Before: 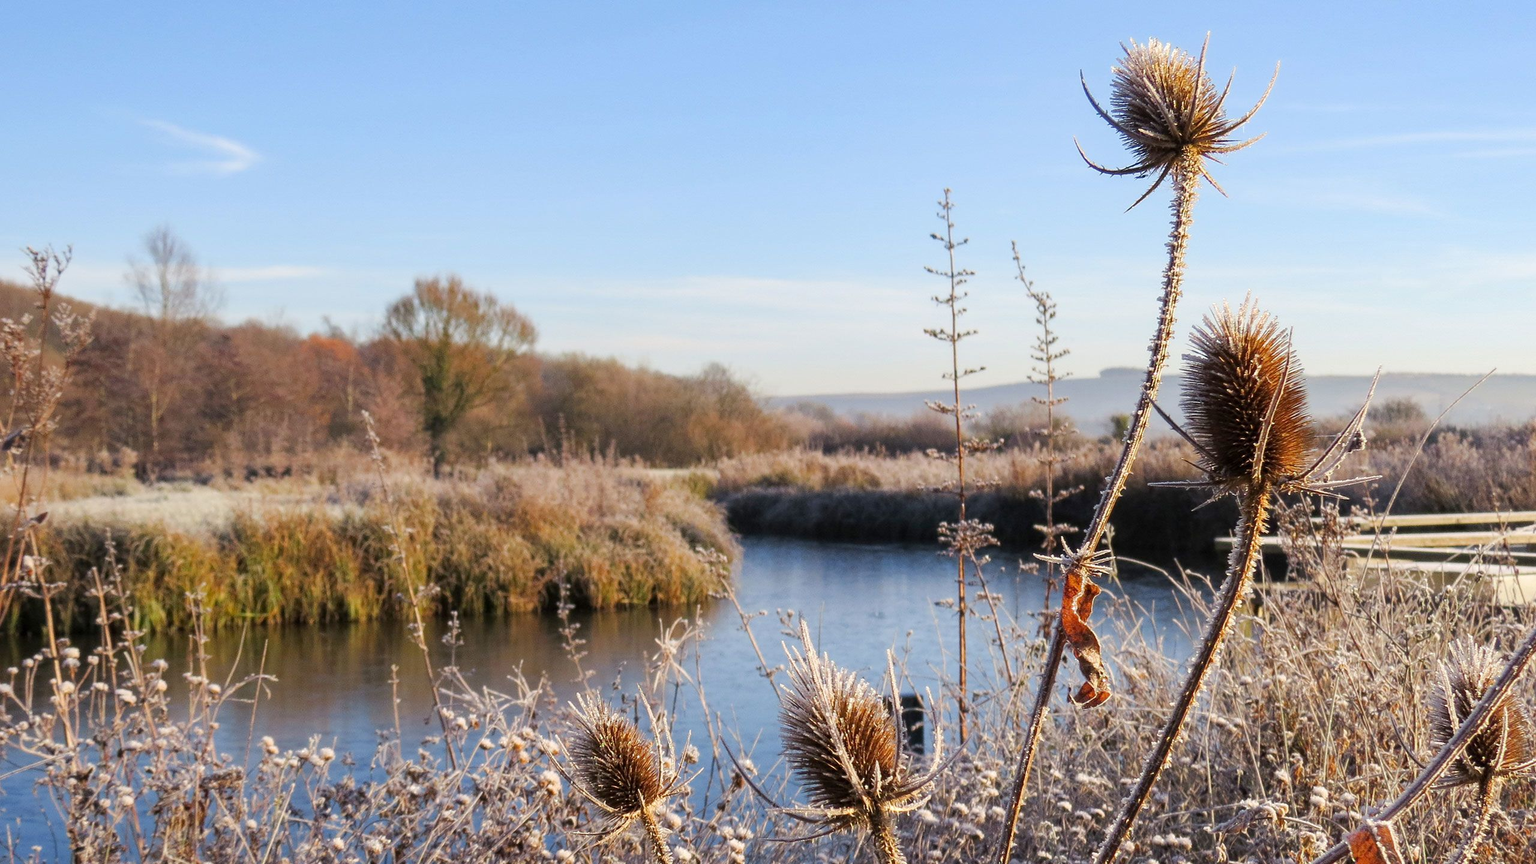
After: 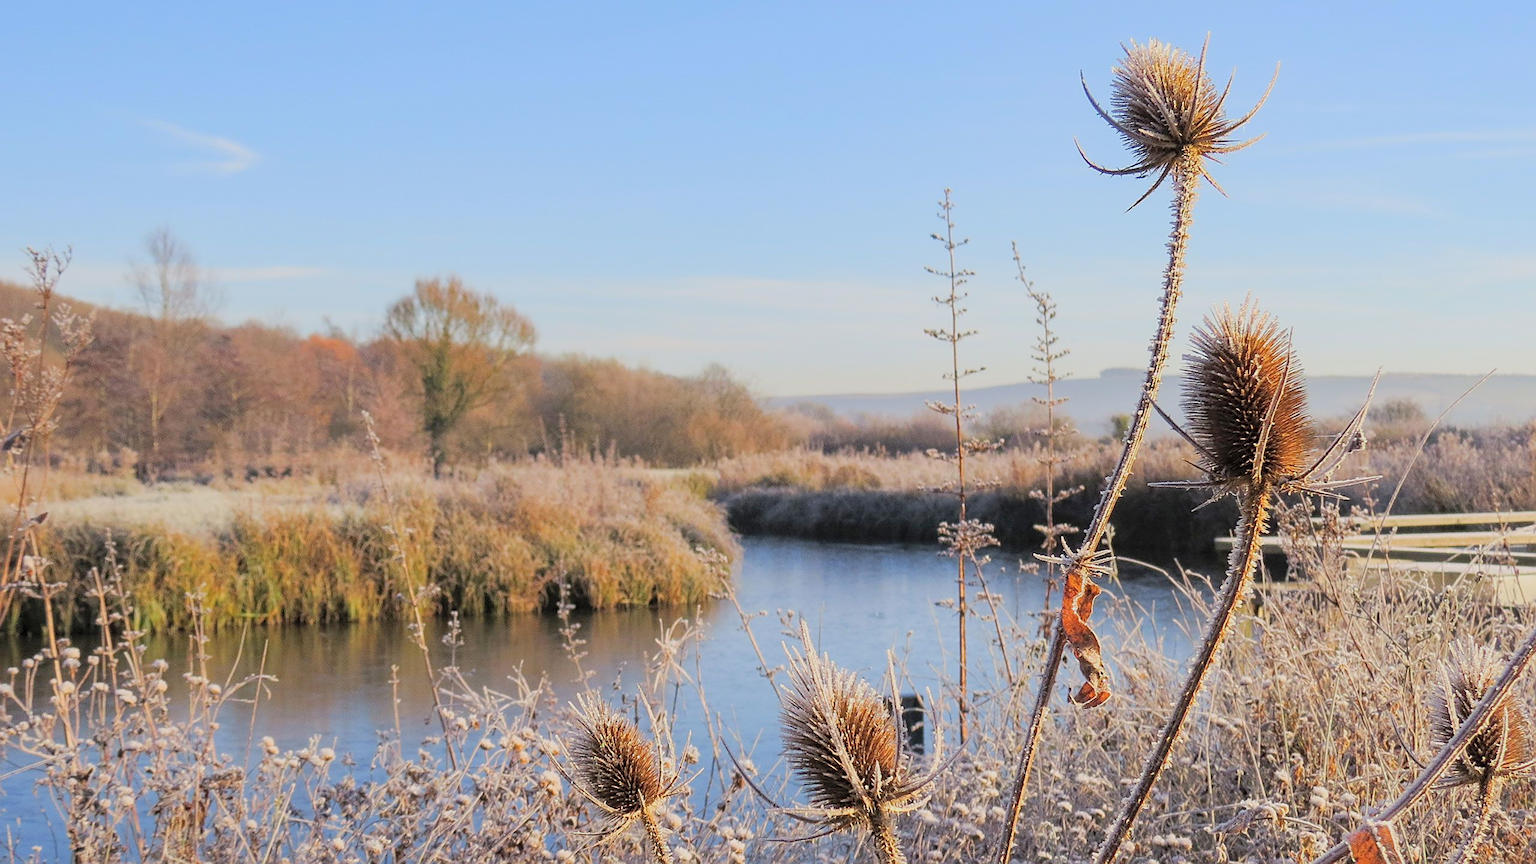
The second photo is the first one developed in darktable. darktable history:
sharpen: on, module defaults
global tonemap: drago (0.7, 100)
